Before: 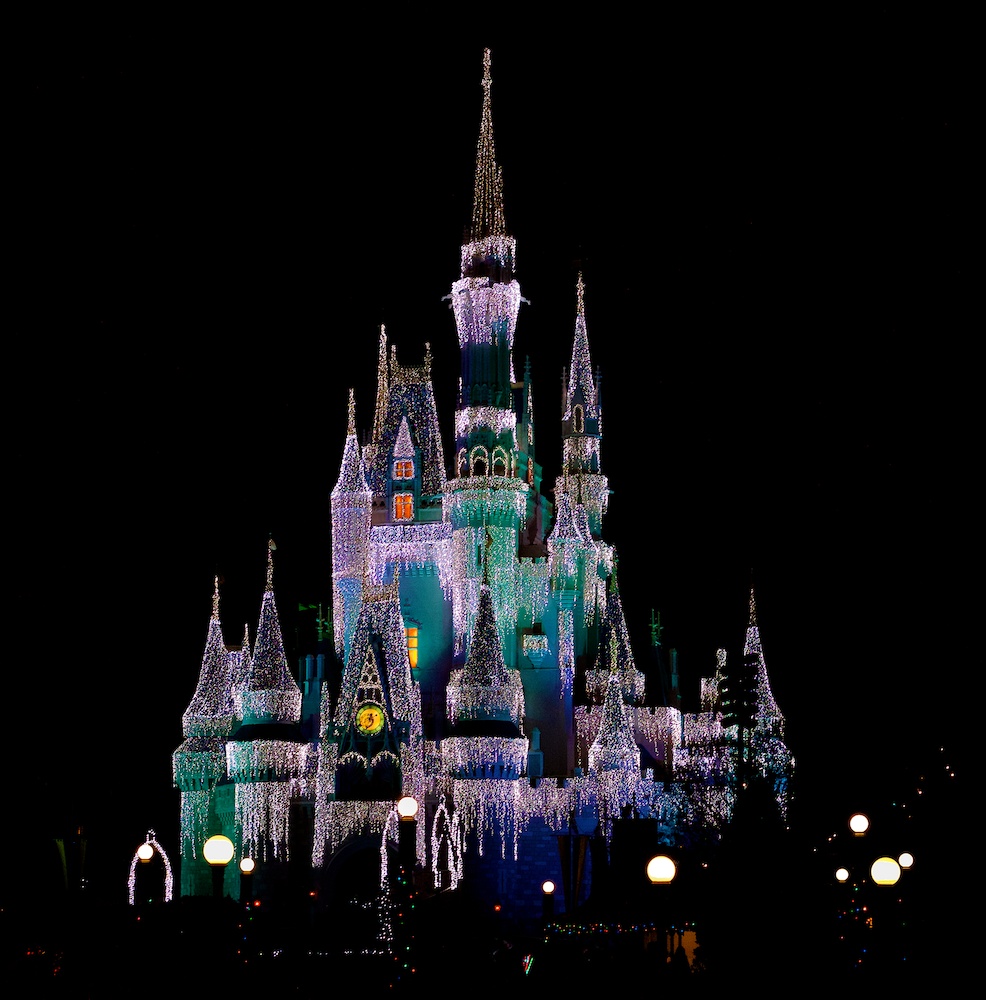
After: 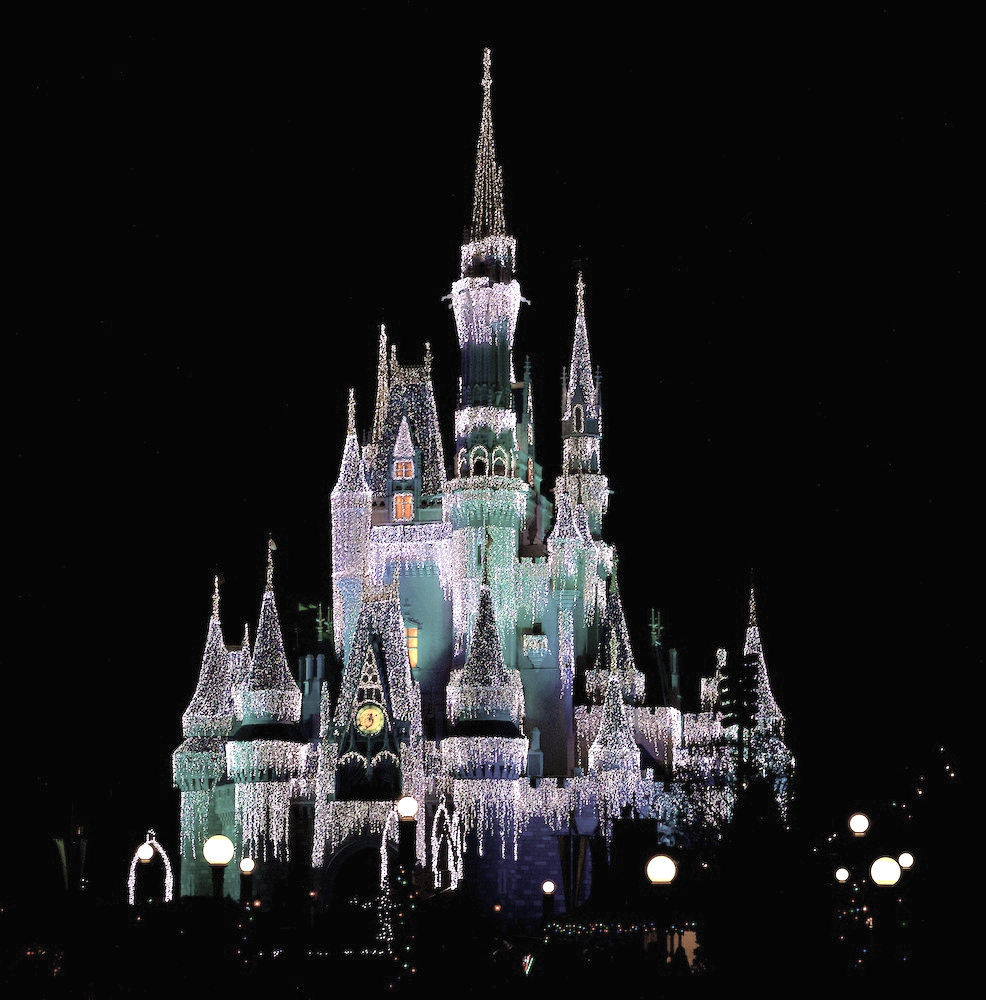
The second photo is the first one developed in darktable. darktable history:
exposure: black level correction 0, exposure 0.498 EV, compensate highlight preservation false
contrast brightness saturation: brightness 0.183, saturation -0.505
